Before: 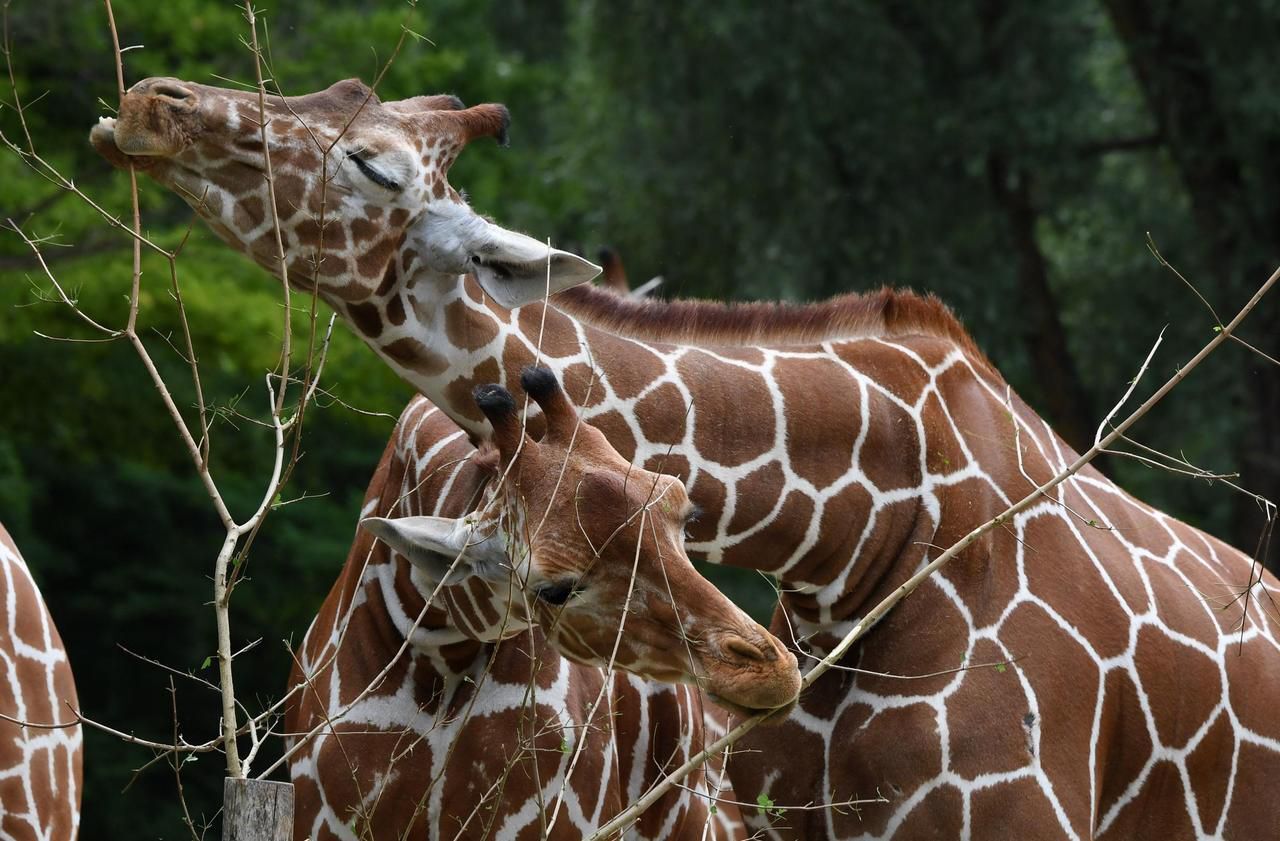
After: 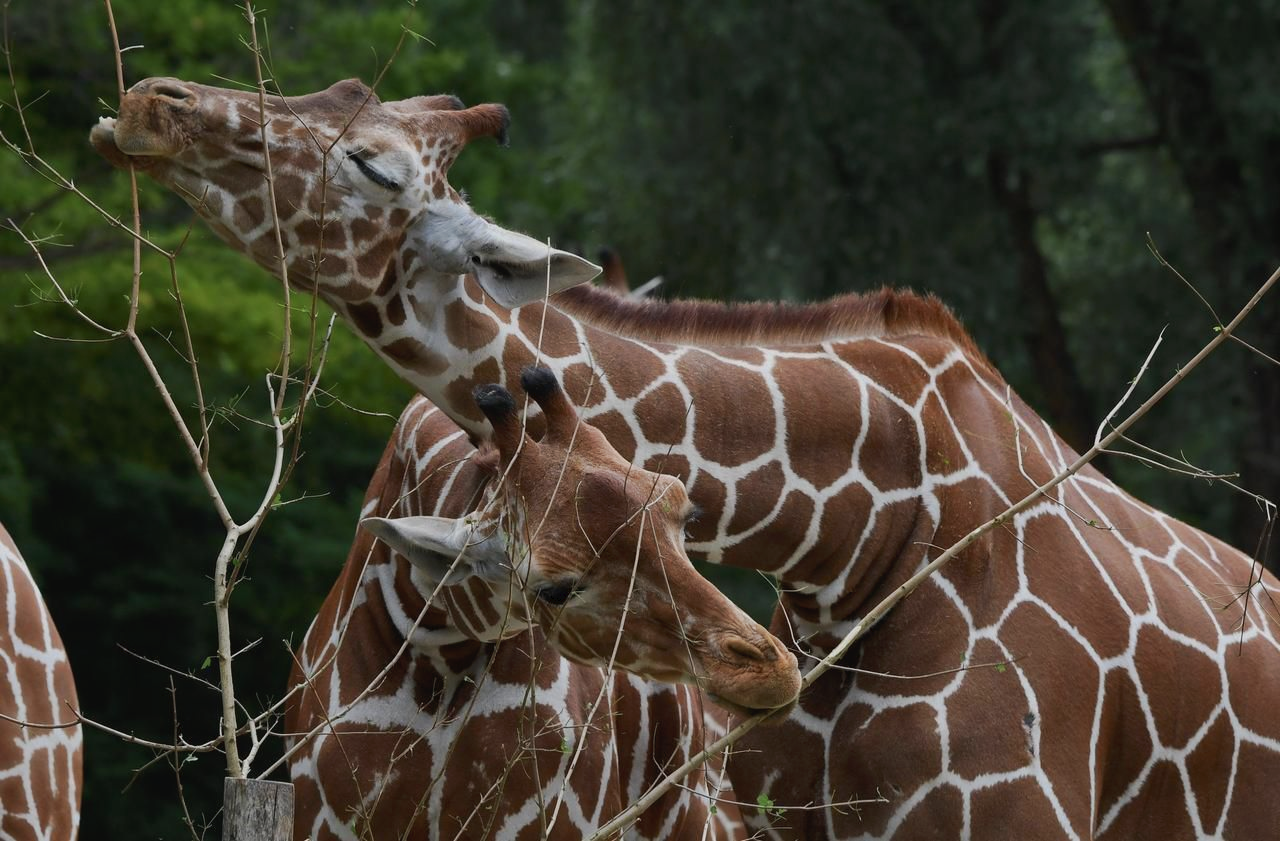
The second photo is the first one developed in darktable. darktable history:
exposure: exposure -0.346 EV, compensate highlight preservation false
tone curve: curves: ch0 [(0, 0) (0.003, 0.027) (0.011, 0.03) (0.025, 0.04) (0.044, 0.063) (0.069, 0.093) (0.1, 0.125) (0.136, 0.153) (0.177, 0.191) (0.224, 0.232) (0.277, 0.279) (0.335, 0.333) (0.399, 0.39) (0.468, 0.457) (0.543, 0.535) (0.623, 0.611) (0.709, 0.683) (0.801, 0.758) (0.898, 0.853) (1, 1)], preserve colors none
